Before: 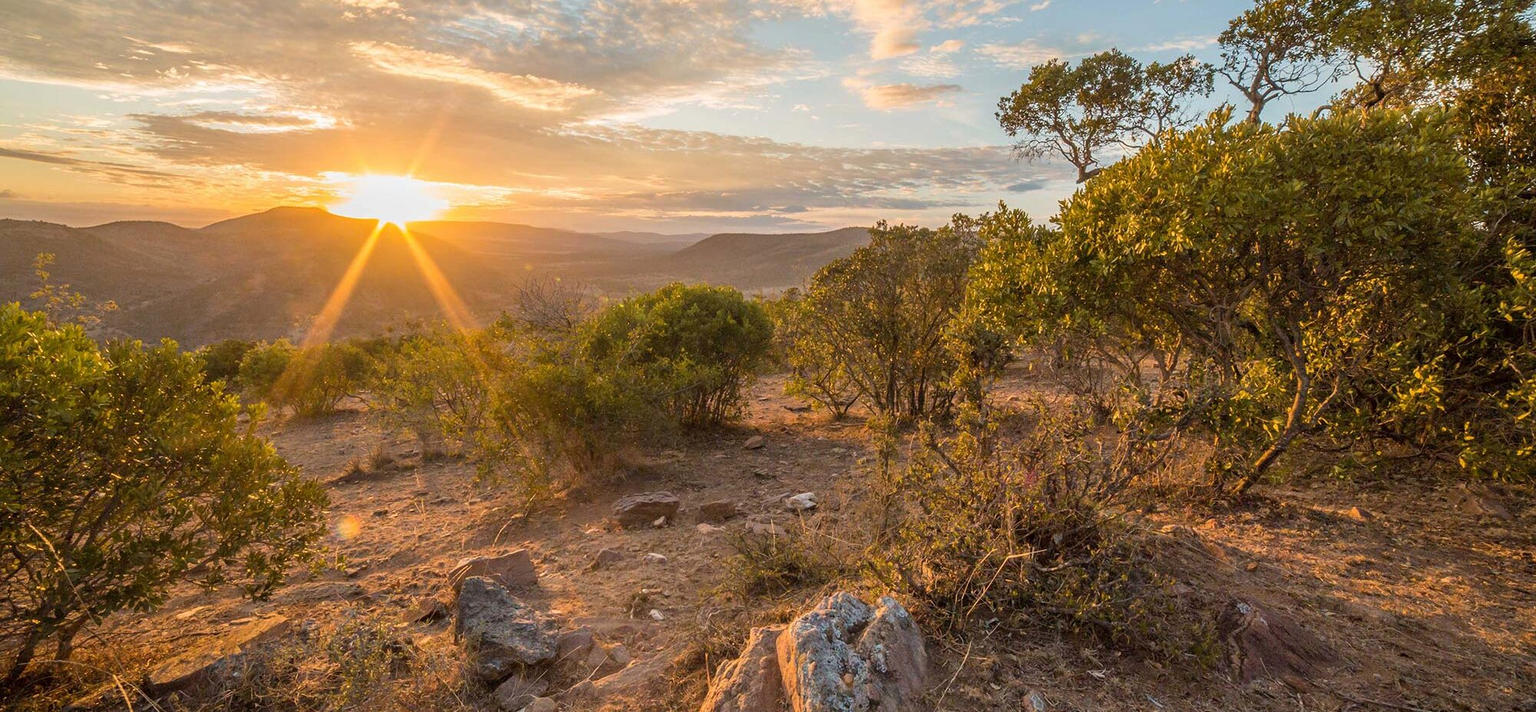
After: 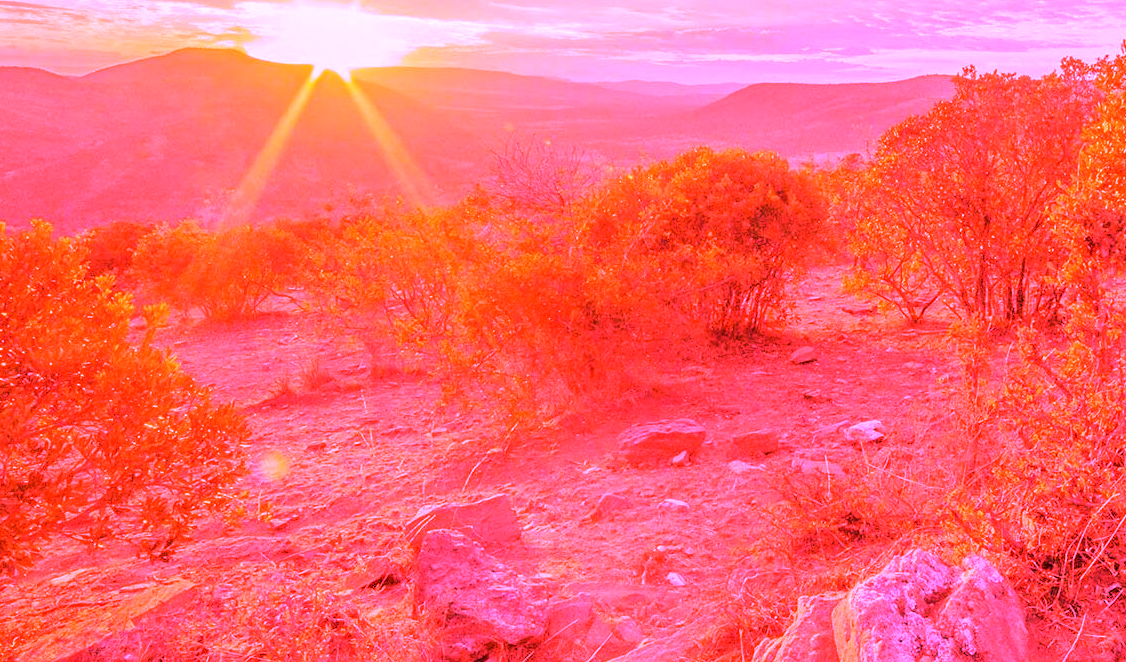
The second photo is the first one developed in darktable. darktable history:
crop: left 8.966%, top 23.852%, right 34.699%, bottom 4.703%
white balance: red 4.26, blue 1.802
tone equalizer: on, module defaults
